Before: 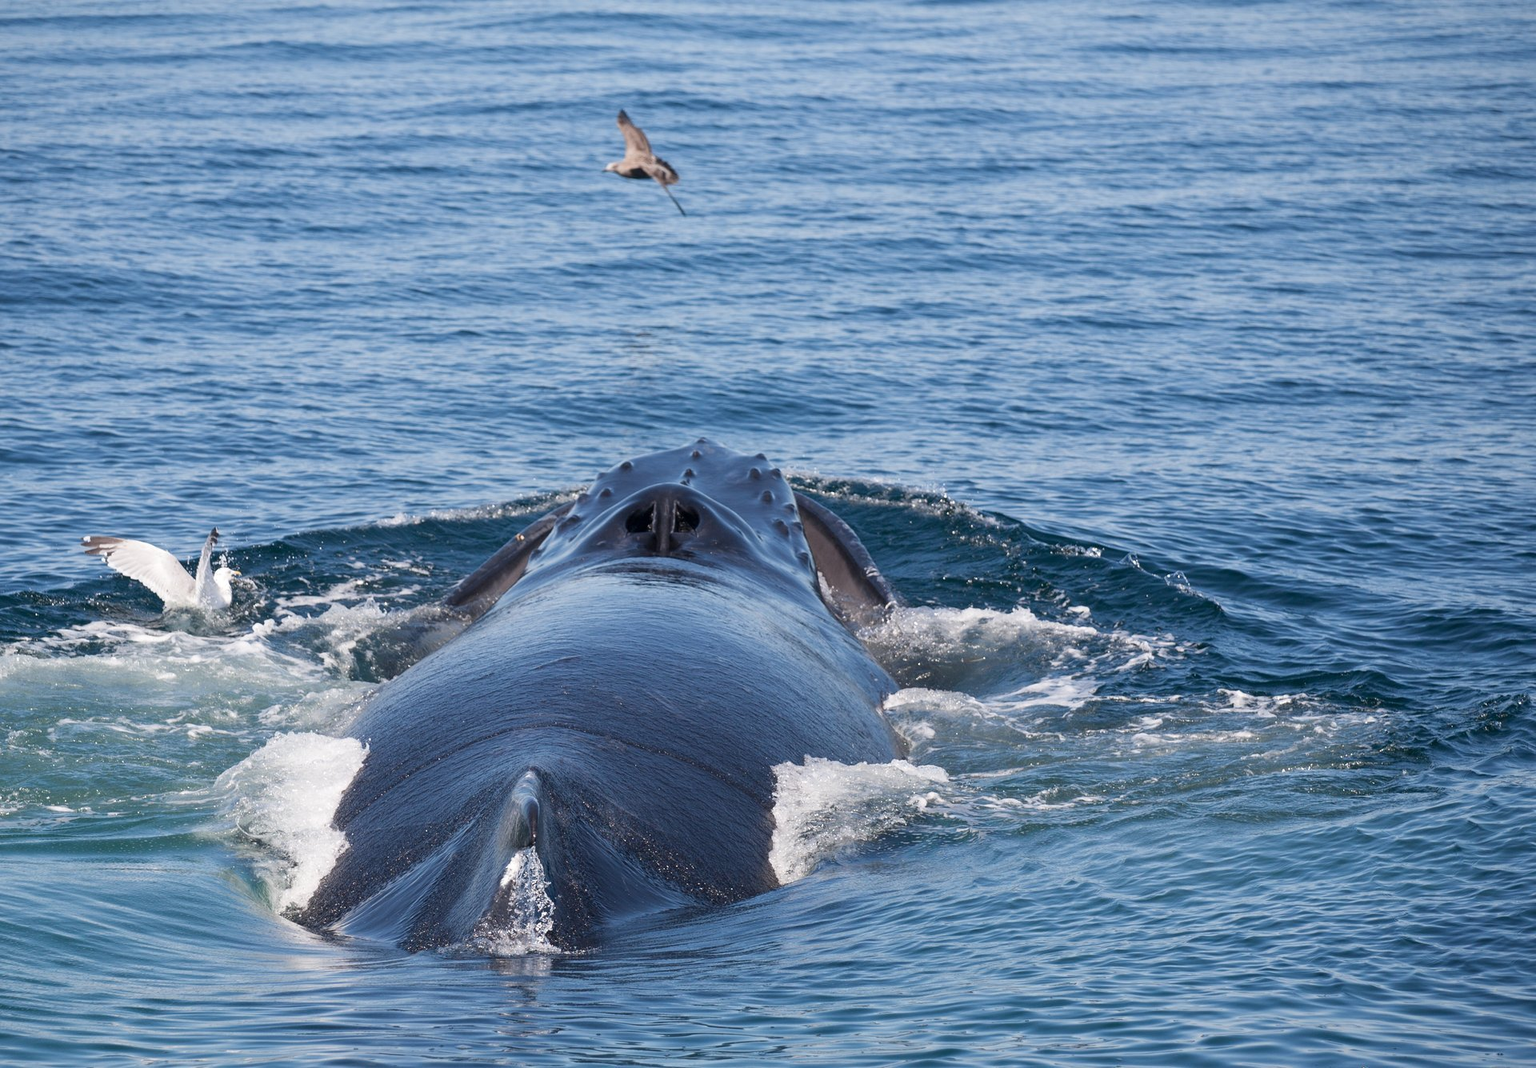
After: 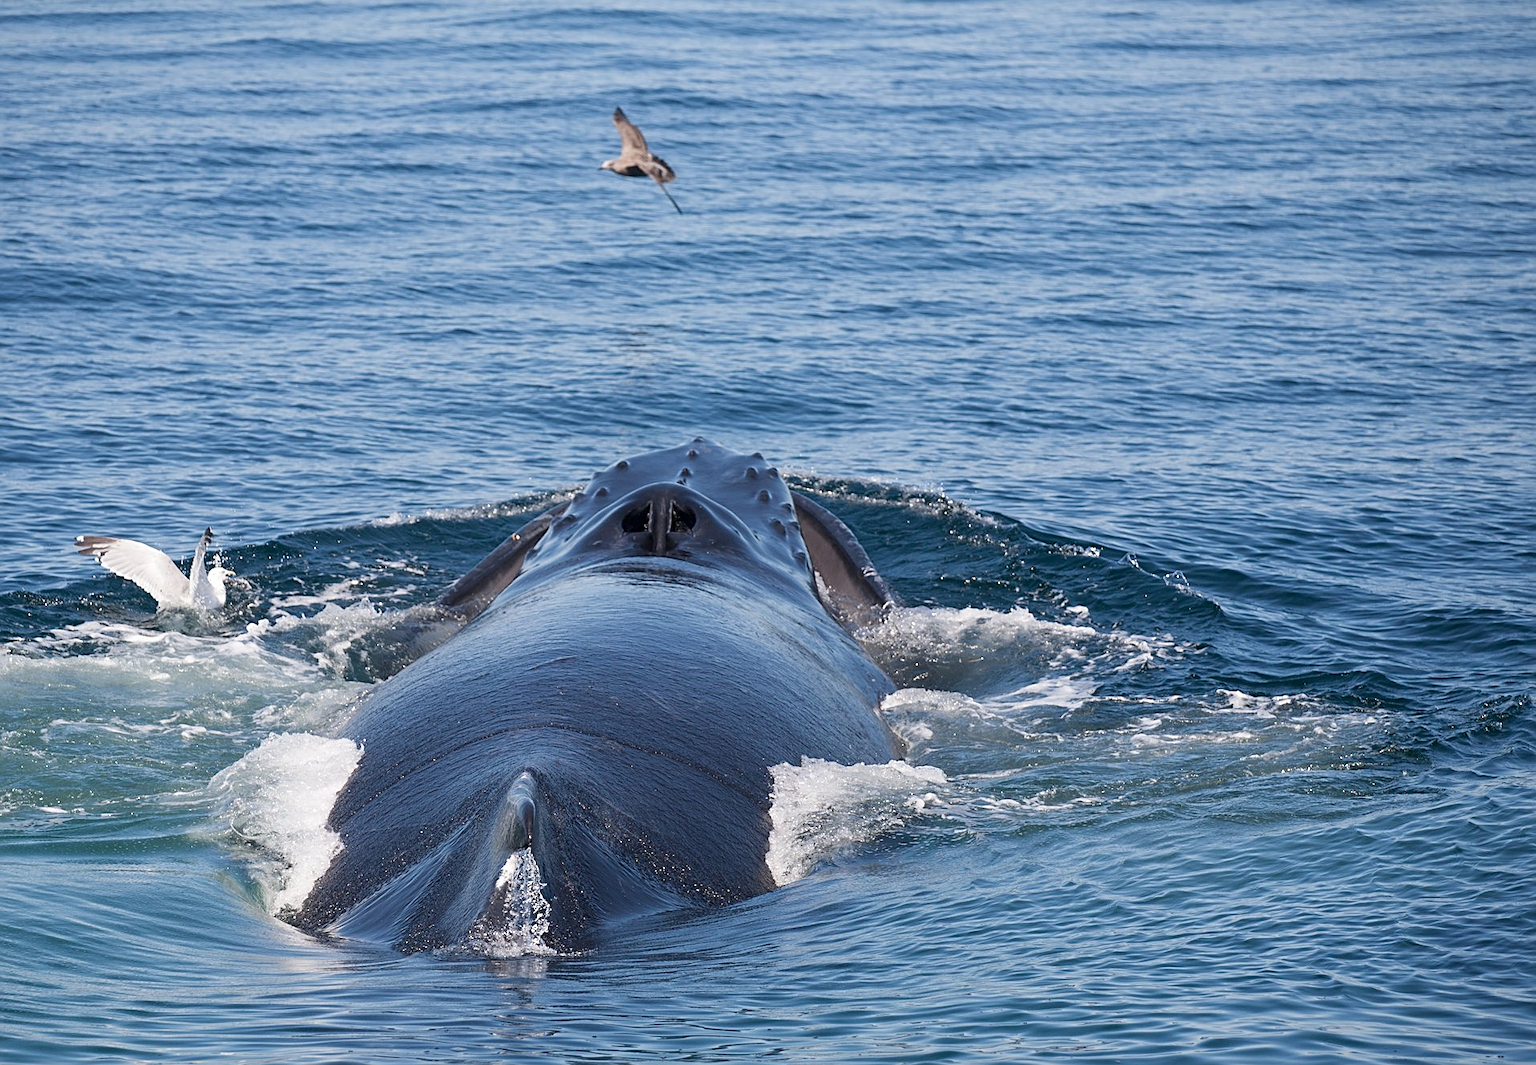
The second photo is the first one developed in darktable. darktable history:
exposure: compensate highlight preservation false
sharpen: on, module defaults
crop and rotate: left 0.5%, top 0.313%, bottom 0.365%
